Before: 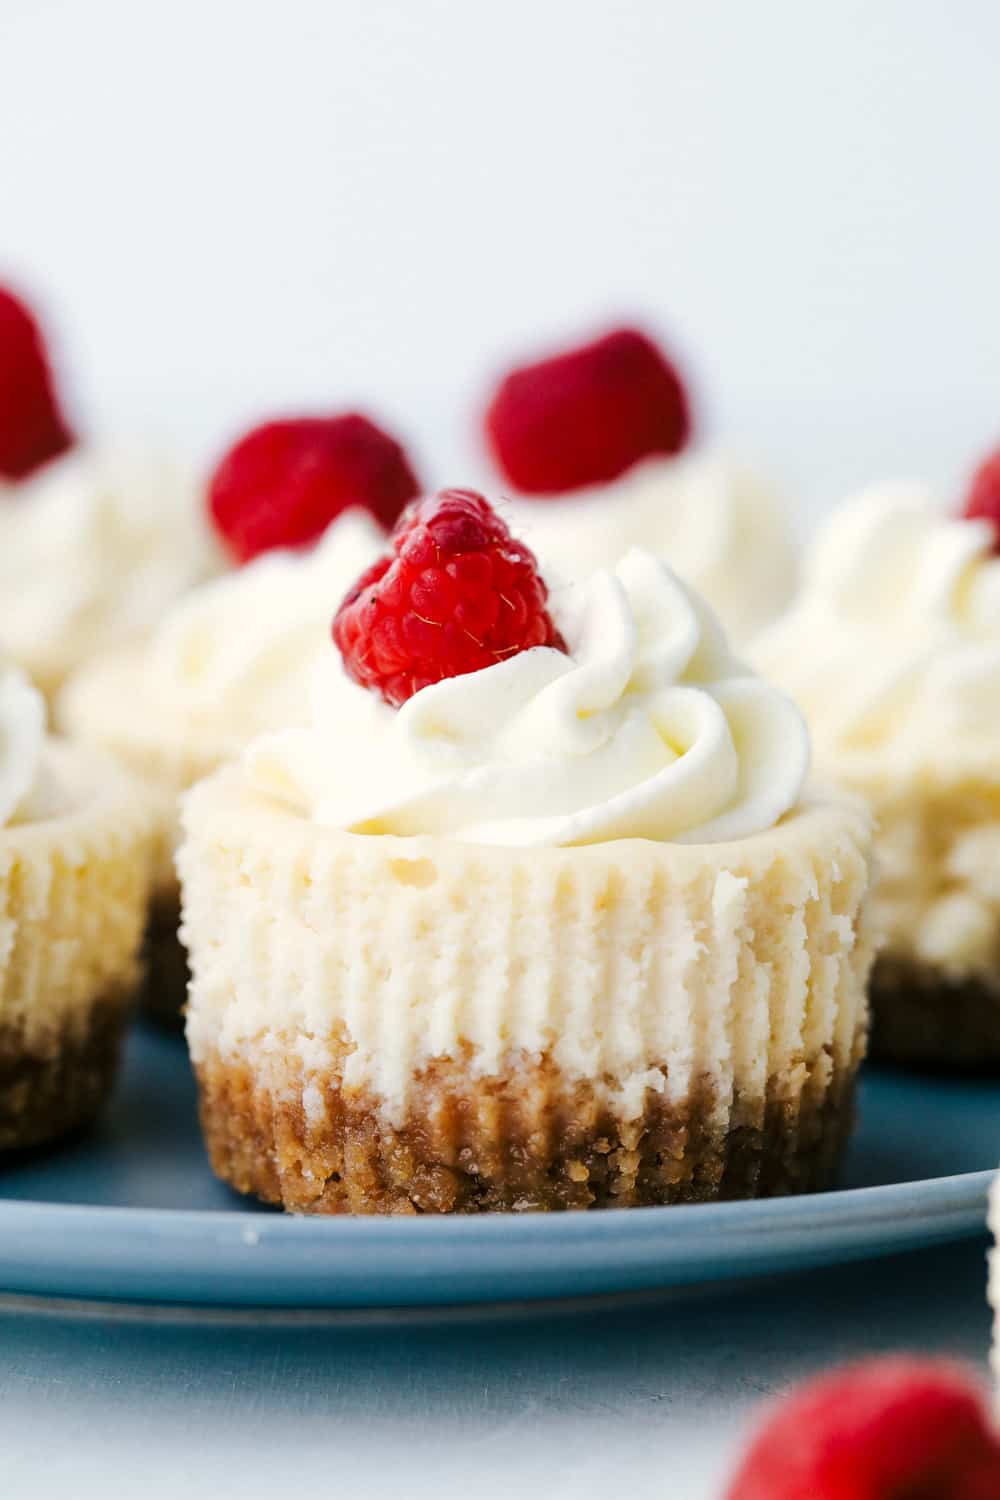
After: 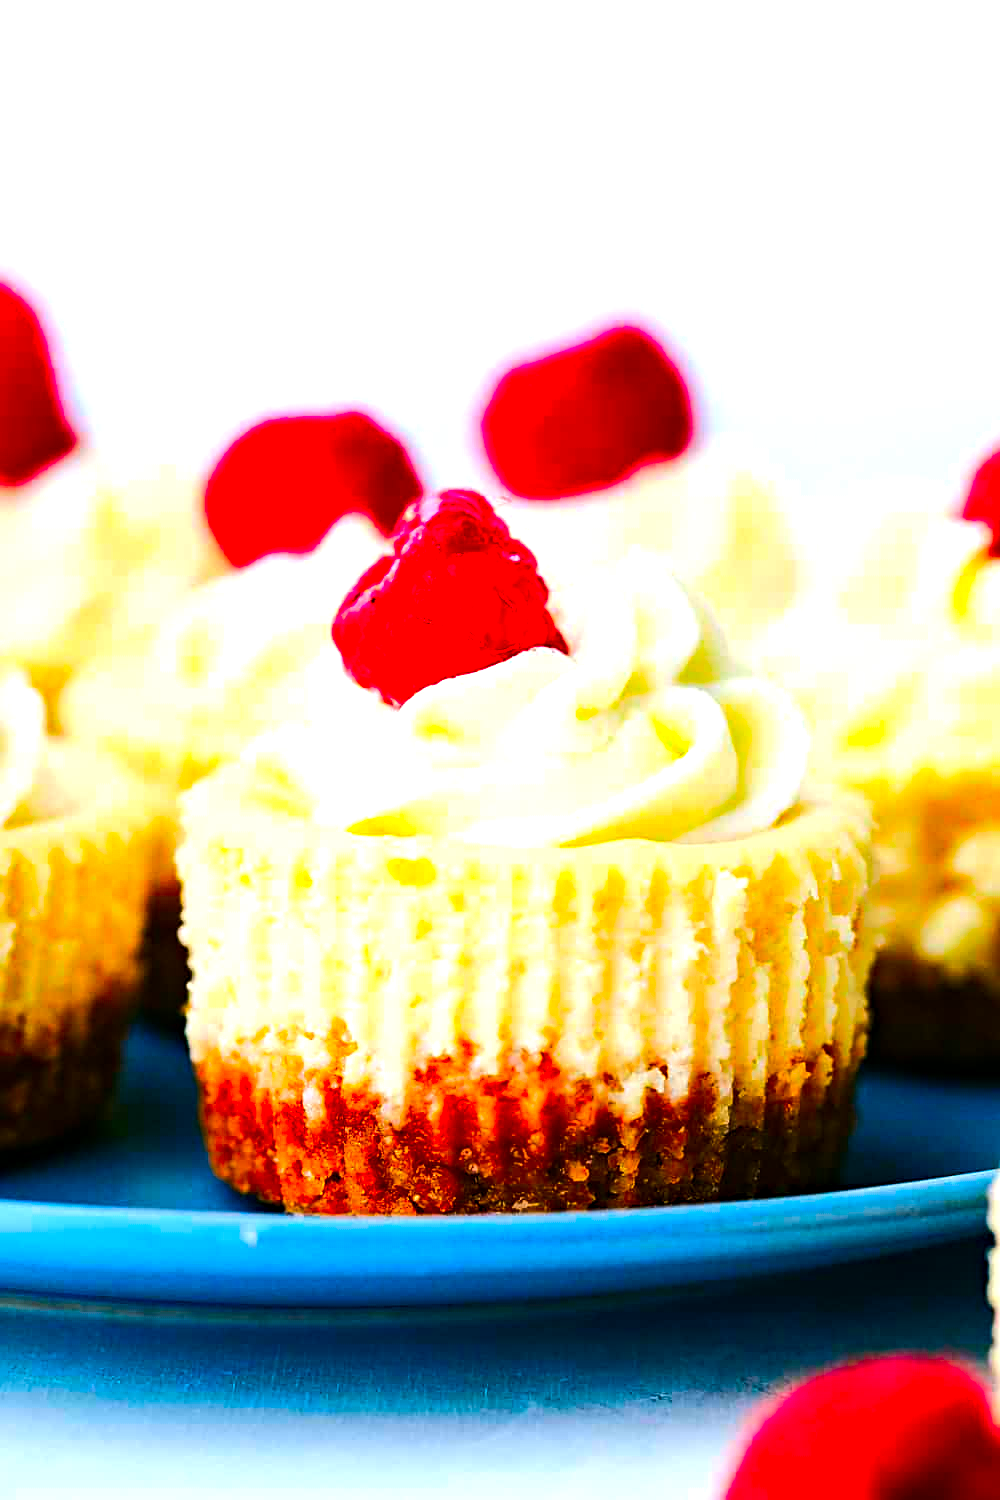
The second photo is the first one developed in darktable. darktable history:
sharpen: radius 1.953
haze removal: strength 0.41, compatibility mode true, adaptive false
color correction: highlights b* -0.025, saturation 3
color balance rgb: perceptual saturation grading › global saturation 0.052%, perceptual brilliance grading › highlights 16.997%, perceptual brilliance grading › mid-tones 31.669%, perceptual brilliance grading › shadows -31.095%
